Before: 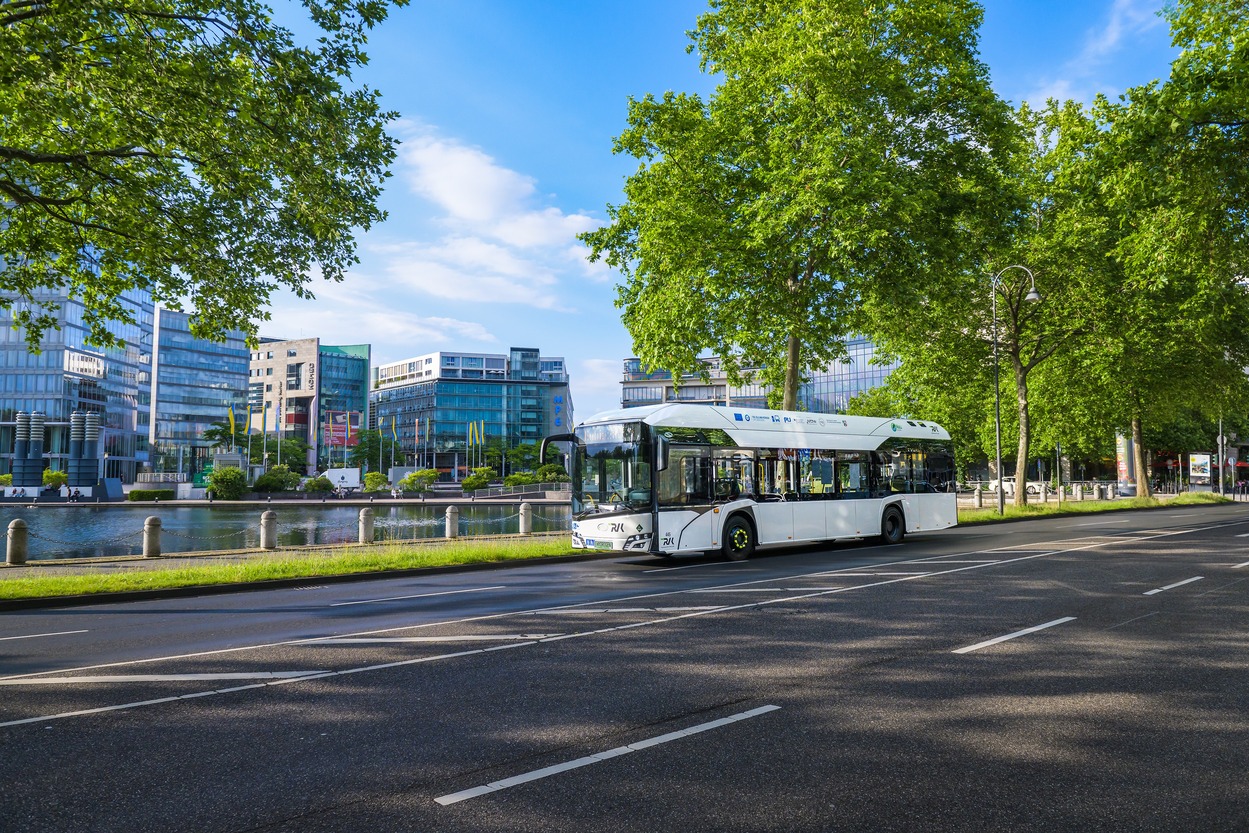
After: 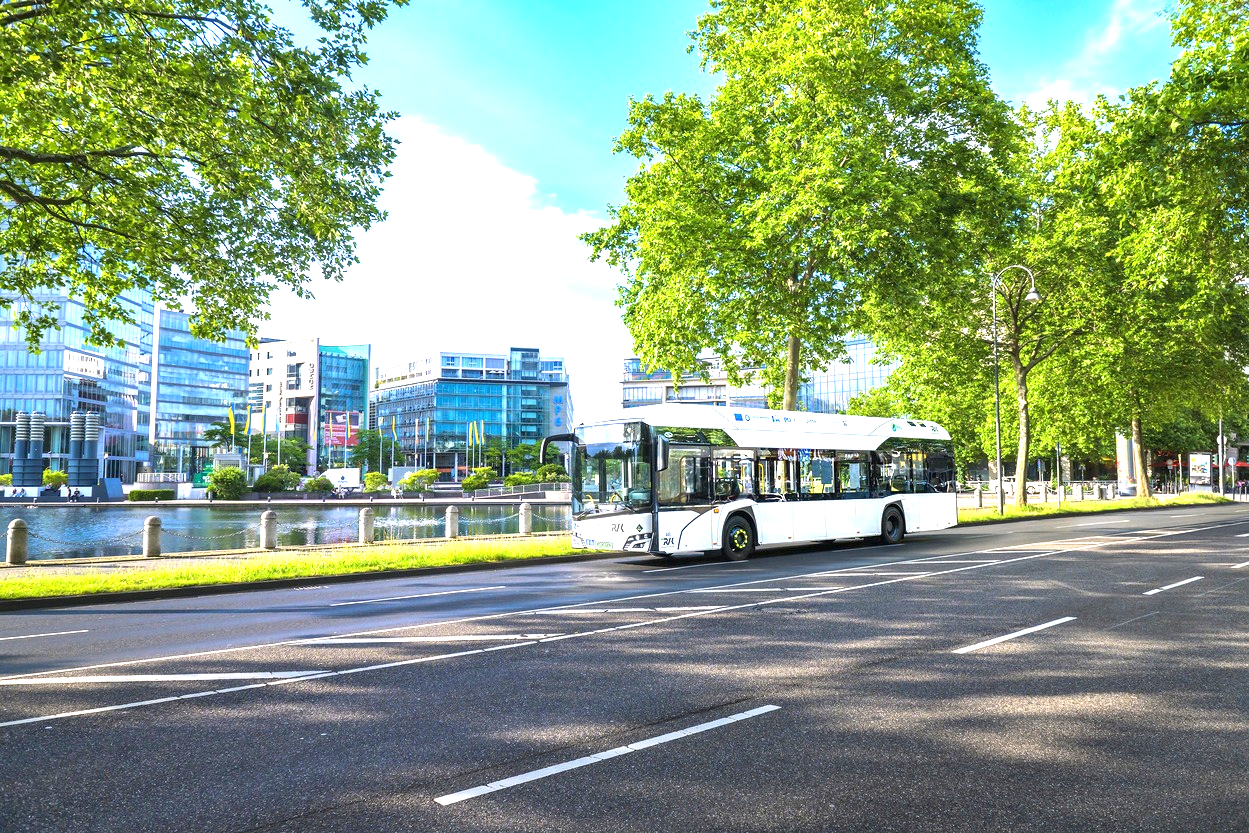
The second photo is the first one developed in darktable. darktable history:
exposure: black level correction 0, exposure 1.469 EV, compensate exposure bias true, compensate highlight preservation false
